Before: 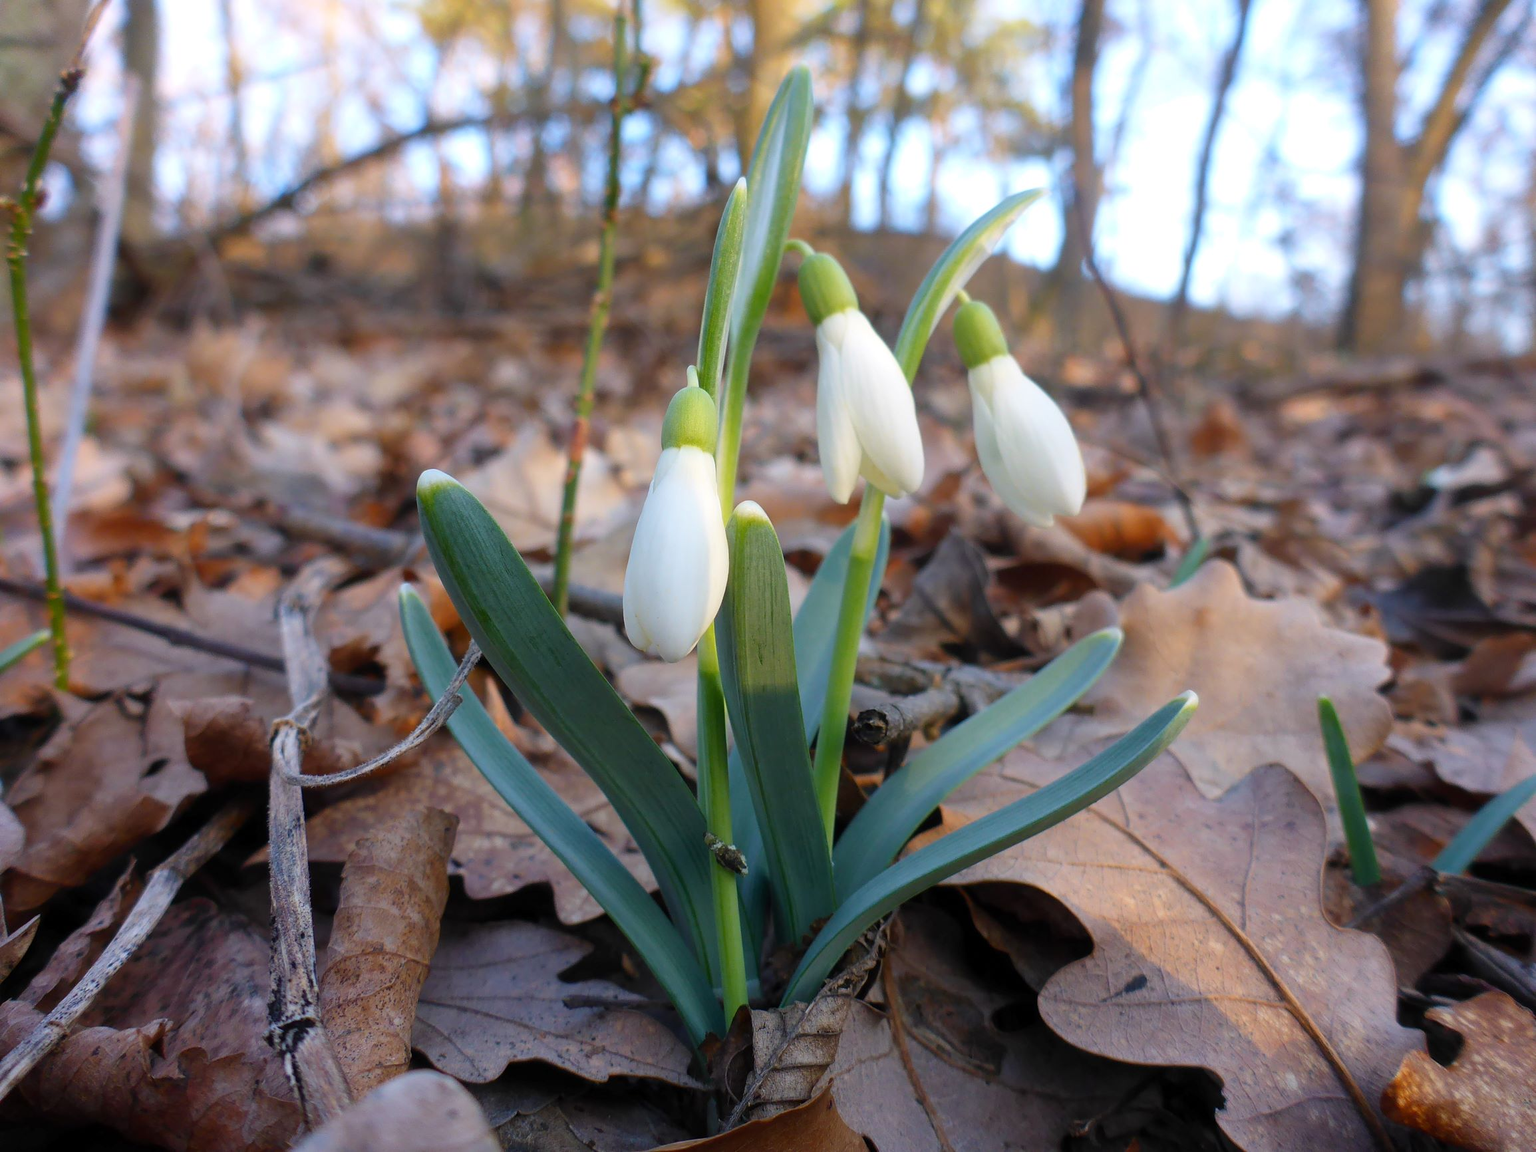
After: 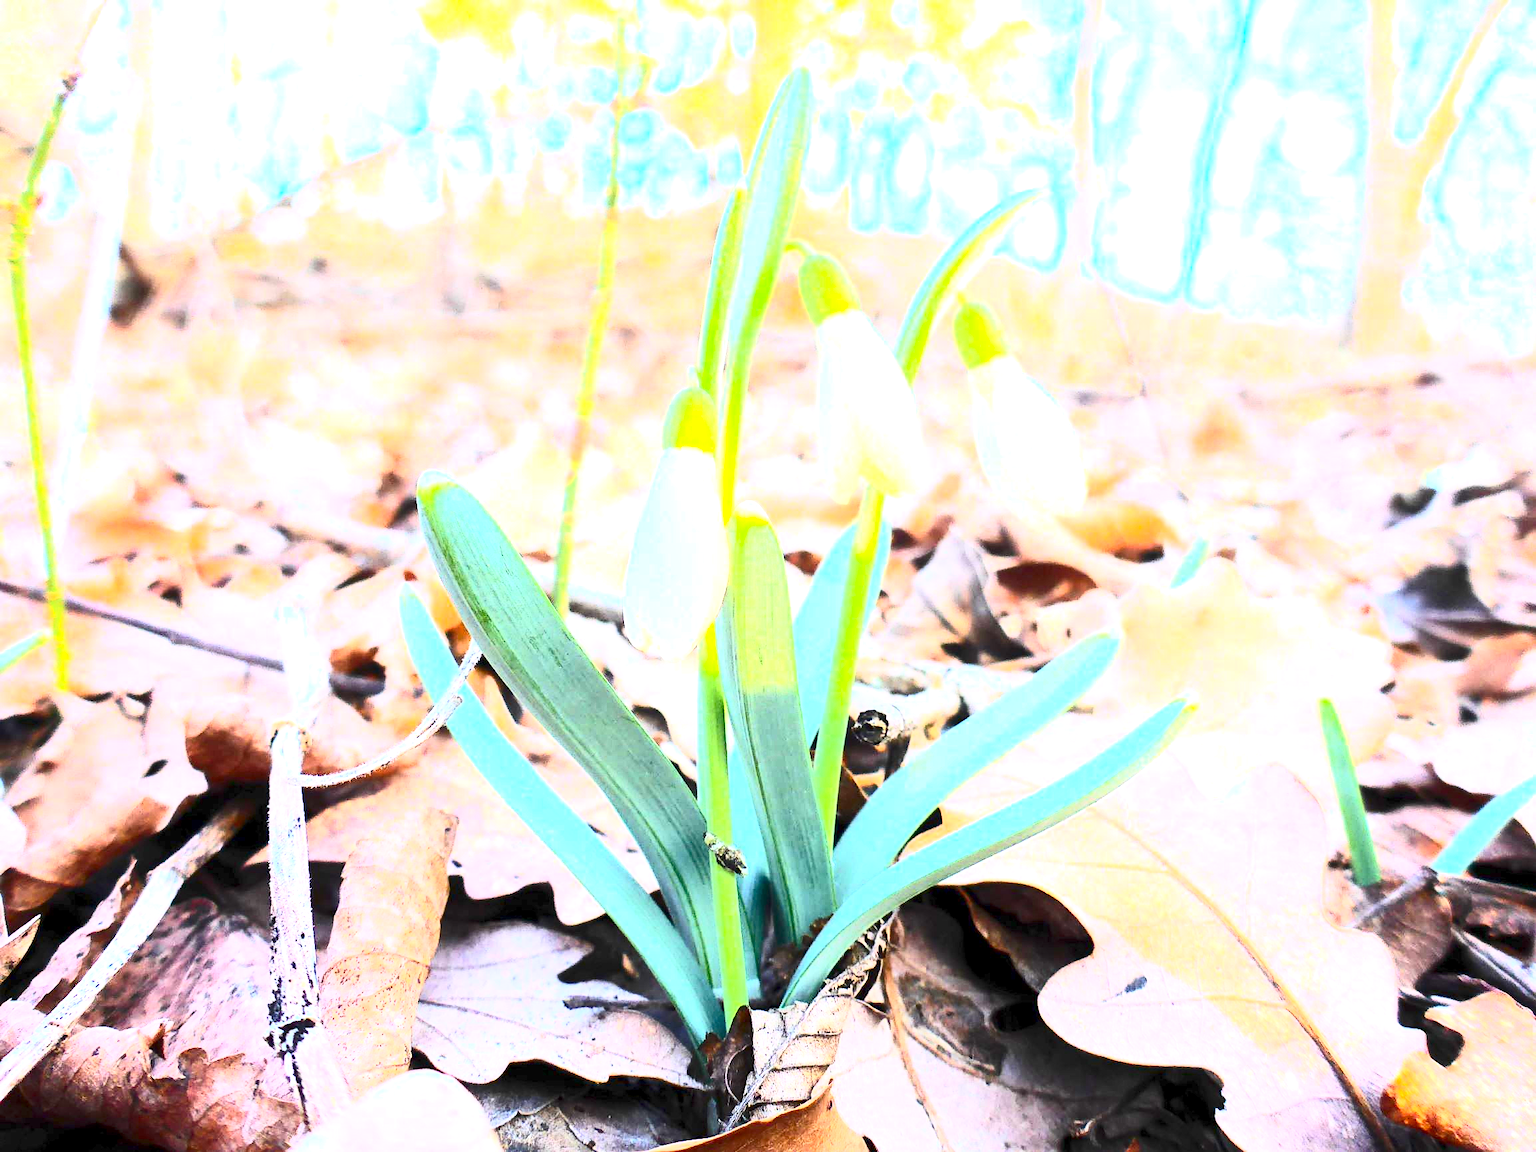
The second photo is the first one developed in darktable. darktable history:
exposure: black level correction 0.001, exposure 2.653 EV, compensate exposure bias true, compensate highlight preservation false
sharpen: radius 2.493, amount 0.327
contrast brightness saturation: contrast 0.621, brightness 0.323, saturation 0.148
